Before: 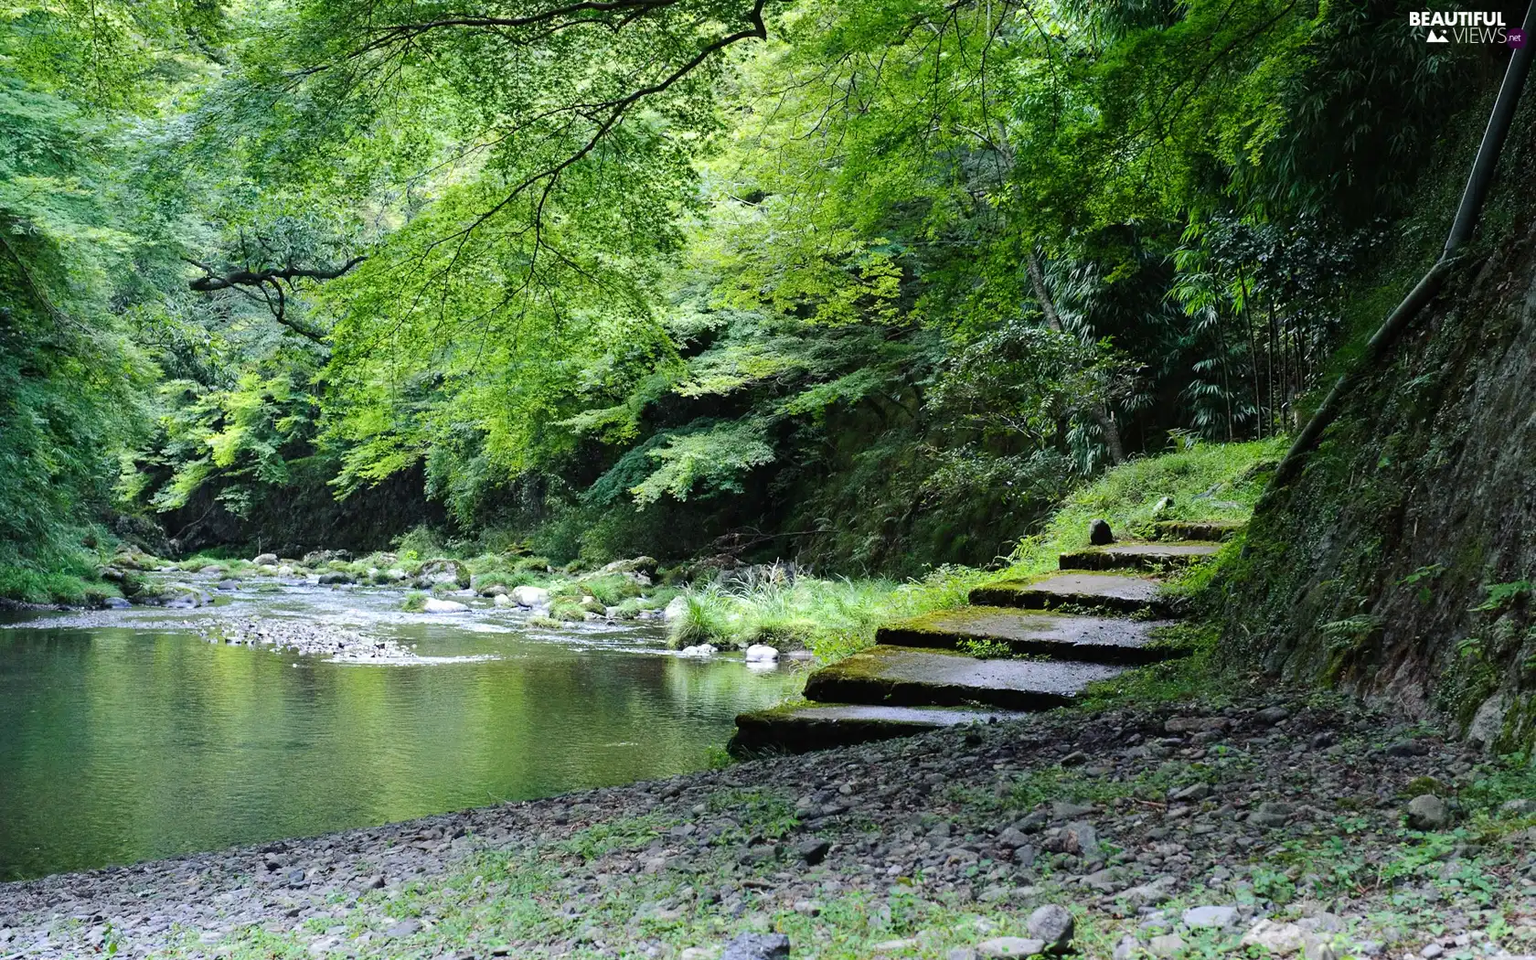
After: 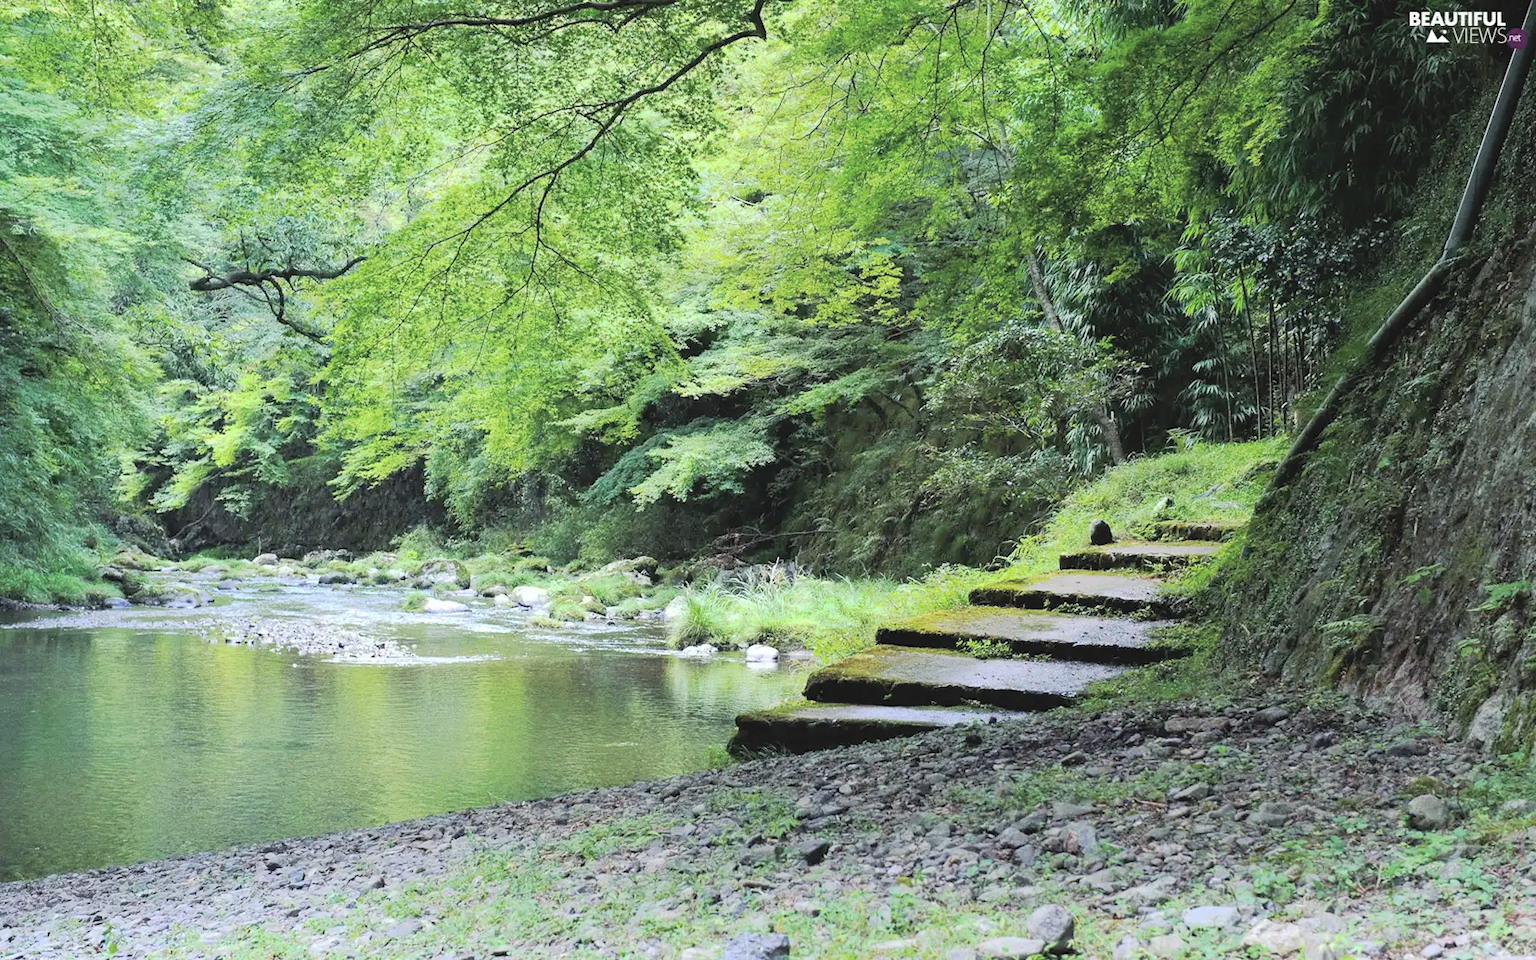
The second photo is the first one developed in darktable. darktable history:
global tonemap: drago (0.7, 100)
exposure: compensate highlight preservation false
tone curve: curves: ch0 [(0, 0) (0.003, 0.027) (0.011, 0.03) (0.025, 0.04) (0.044, 0.063) (0.069, 0.093) (0.1, 0.125) (0.136, 0.153) (0.177, 0.191) (0.224, 0.232) (0.277, 0.279) (0.335, 0.333) (0.399, 0.39) (0.468, 0.457) (0.543, 0.535) (0.623, 0.611) (0.709, 0.683) (0.801, 0.758) (0.898, 0.853) (1, 1)], preserve colors none
